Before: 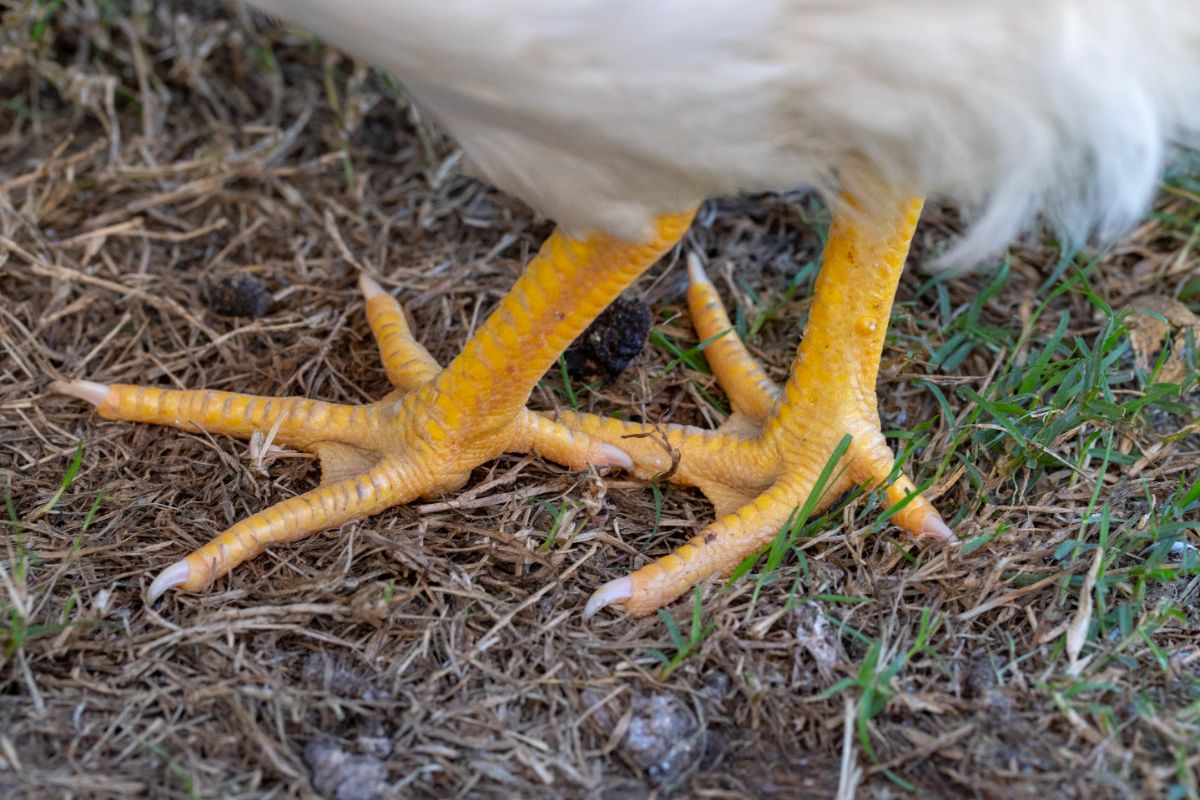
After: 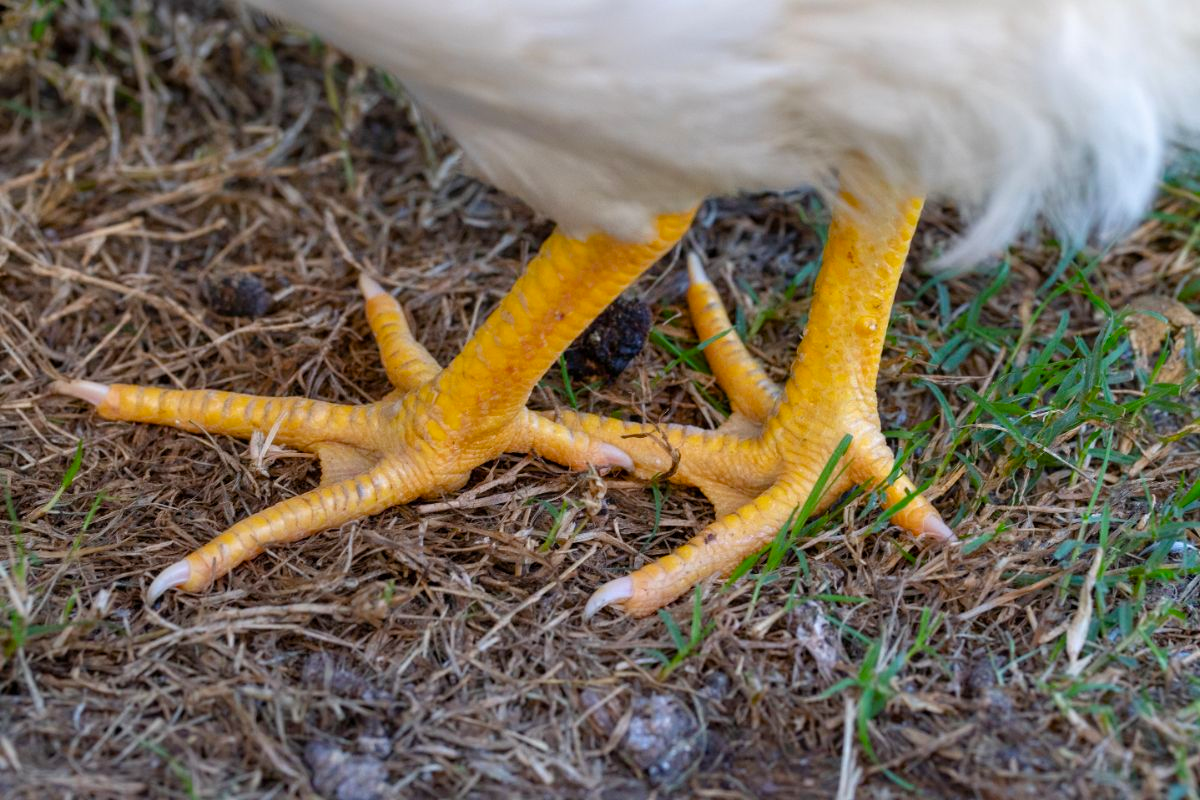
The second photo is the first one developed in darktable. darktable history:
color balance rgb: perceptual saturation grading › global saturation 15.209%, perceptual saturation grading › highlights -19.282%, perceptual saturation grading › shadows 19.749%, global vibrance 20%
